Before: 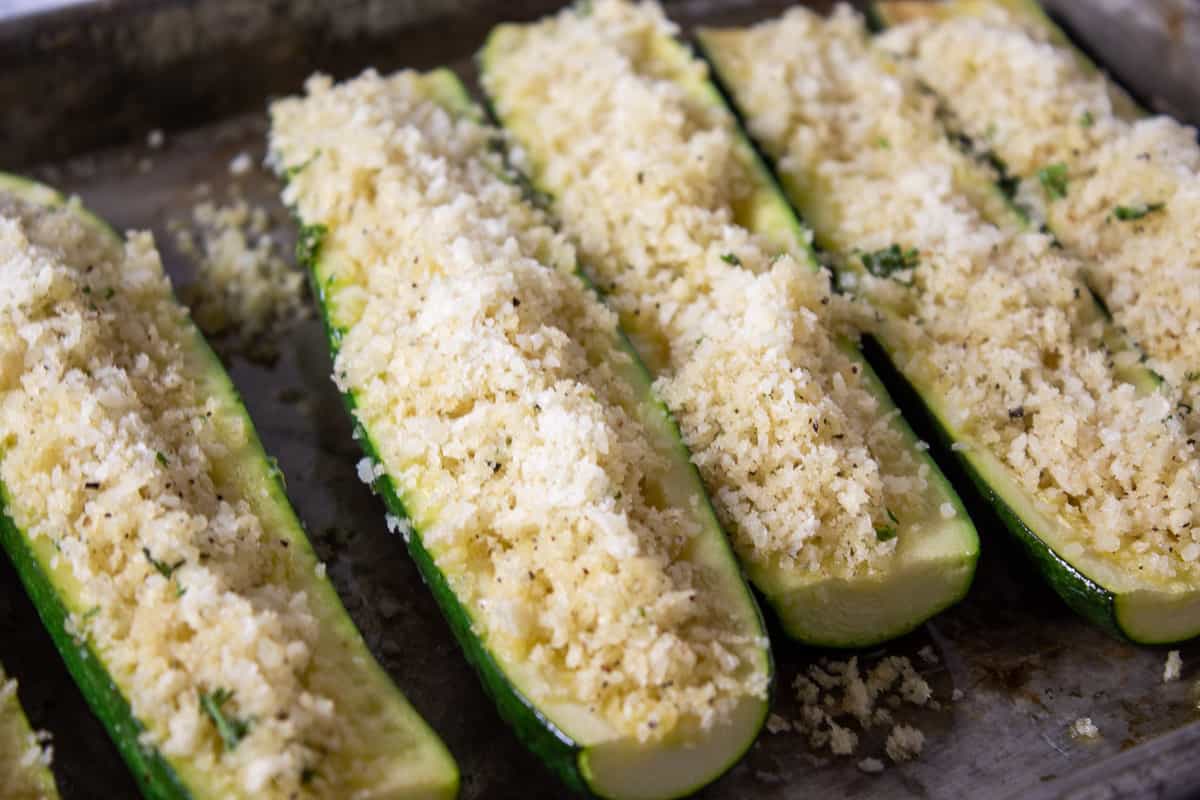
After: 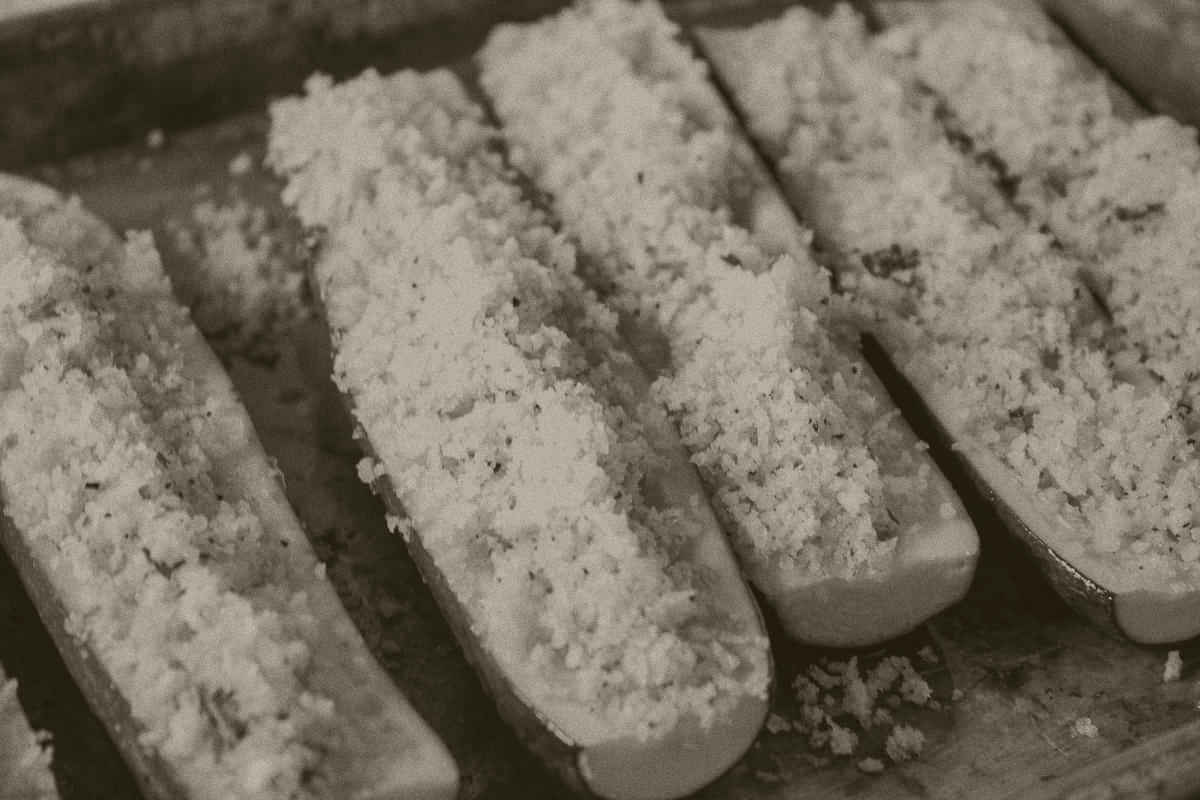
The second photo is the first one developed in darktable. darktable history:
color balance rgb: shadows lift › hue 87.51°, highlights gain › chroma 1.35%, highlights gain › hue 55.1°, global offset › chroma 0.13%, global offset › hue 253.66°, perceptual saturation grading › global saturation 16.38%
colorize: hue 41.44°, saturation 22%, source mix 60%, lightness 10.61%
shadows and highlights: low approximation 0.01, soften with gaussian
grain: coarseness 0.47 ISO
local contrast: highlights 100%, shadows 100%, detail 120%, midtone range 0.2
tone equalizer: -8 EV -0.417 EV, -7 EV -0.389 EV, -6 EV -0.333 EV, -5 EV -0.222 EV, -3 EV 0.222 EV, -2 EV 0.333 EV, -1 EV 0.389 EV, +0 EV 0.417 EV, edges refinement/feathering 500, mask exposure compensation -1.57 EV, preserve details no
contrast brightness saturation: brightness 0.13
